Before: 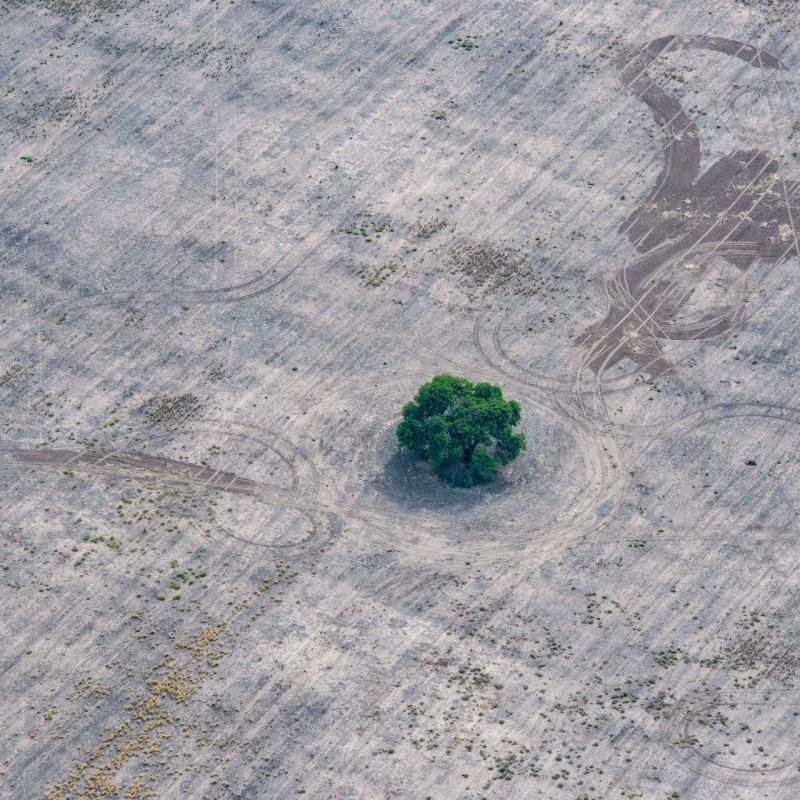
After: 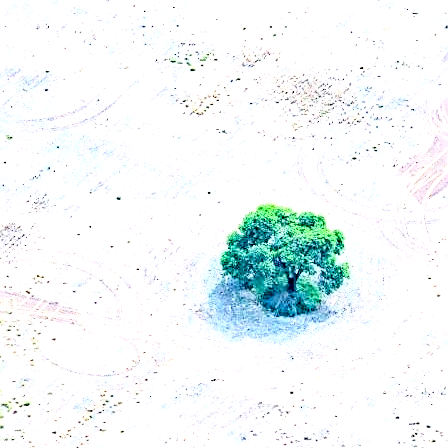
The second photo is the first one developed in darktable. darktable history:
crop and rotate: left 22.116%, top 21.599%, right 21.802%, bottom 22.372%
contrast brightness saturation: saturation -0.096
base curve: curves: ch0 [(0, 0) (0.028, 0.03) (0.121, 0.232) (0.46, 0.748) (0.859, 0.968) (1, 1)]
exposure: black level correction 0.006, exposure 2.073 EV, compensate highlight preservation false
haze removal: compatibility mode true, adaptive false
sharpen: on, module defaults
